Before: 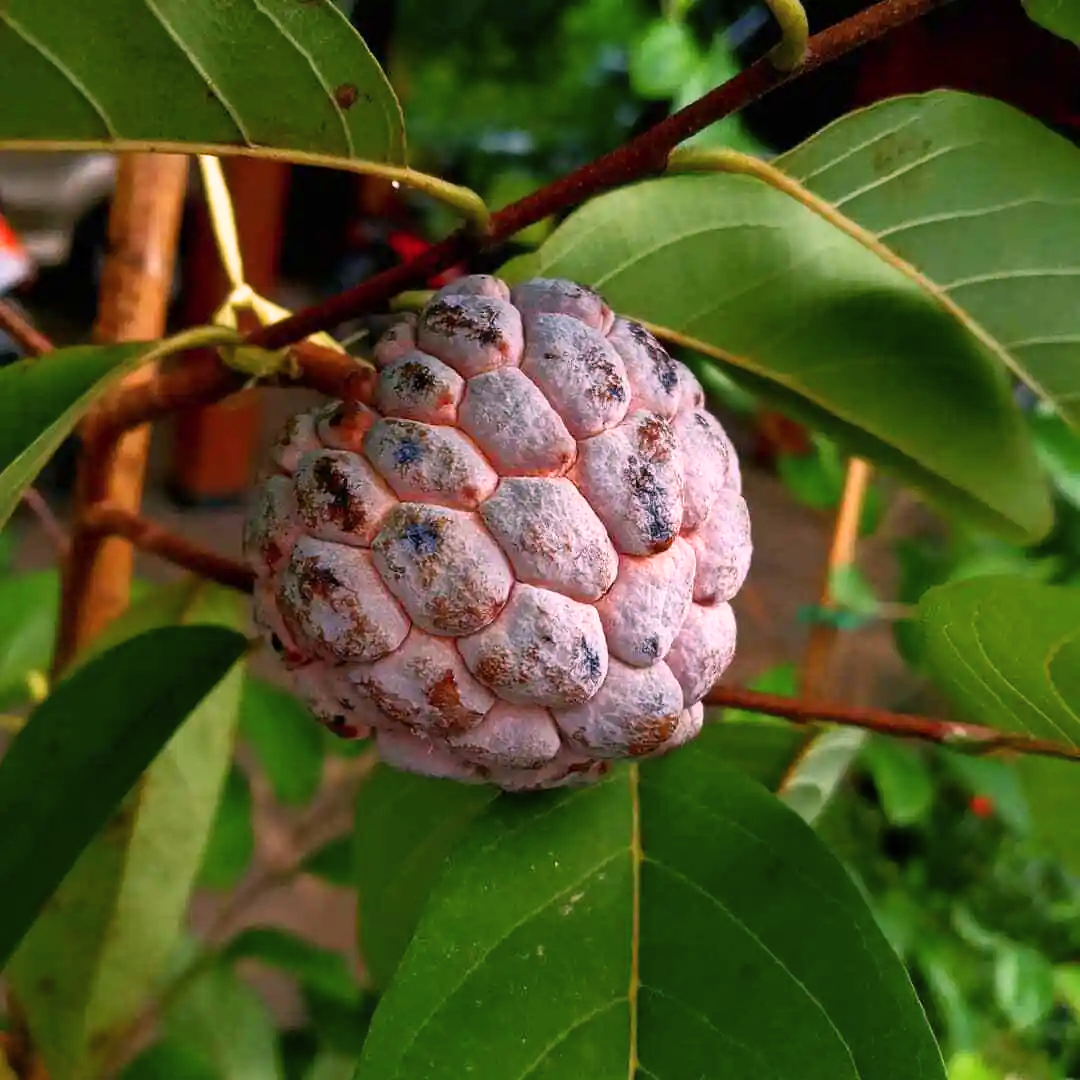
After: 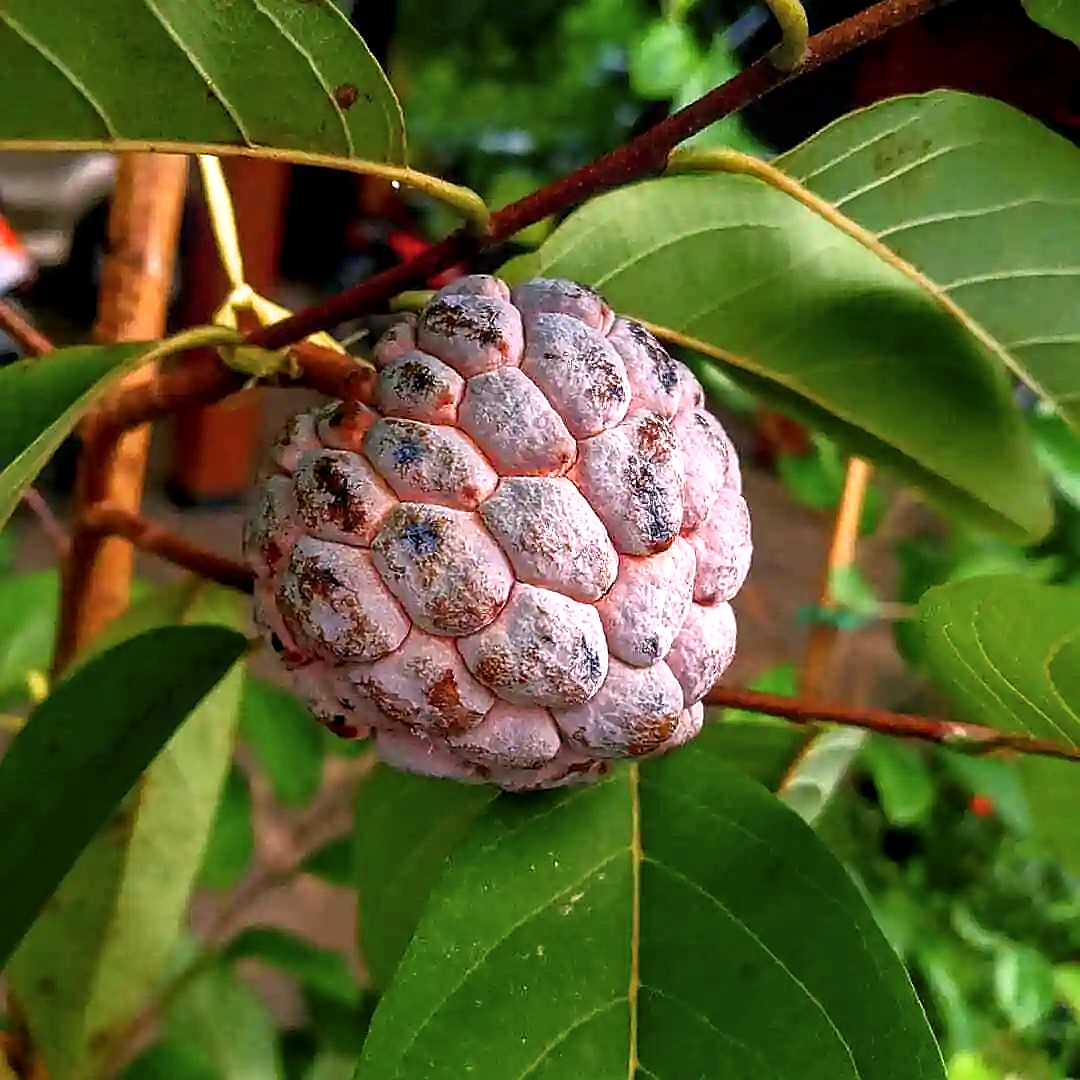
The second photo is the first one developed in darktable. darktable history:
sharpen: radius 1.424, amount 1.237, threshold 0.846
exposure: exposure 0.295 EV, compensate highlight preservation false
local contrast: on, module defaults
